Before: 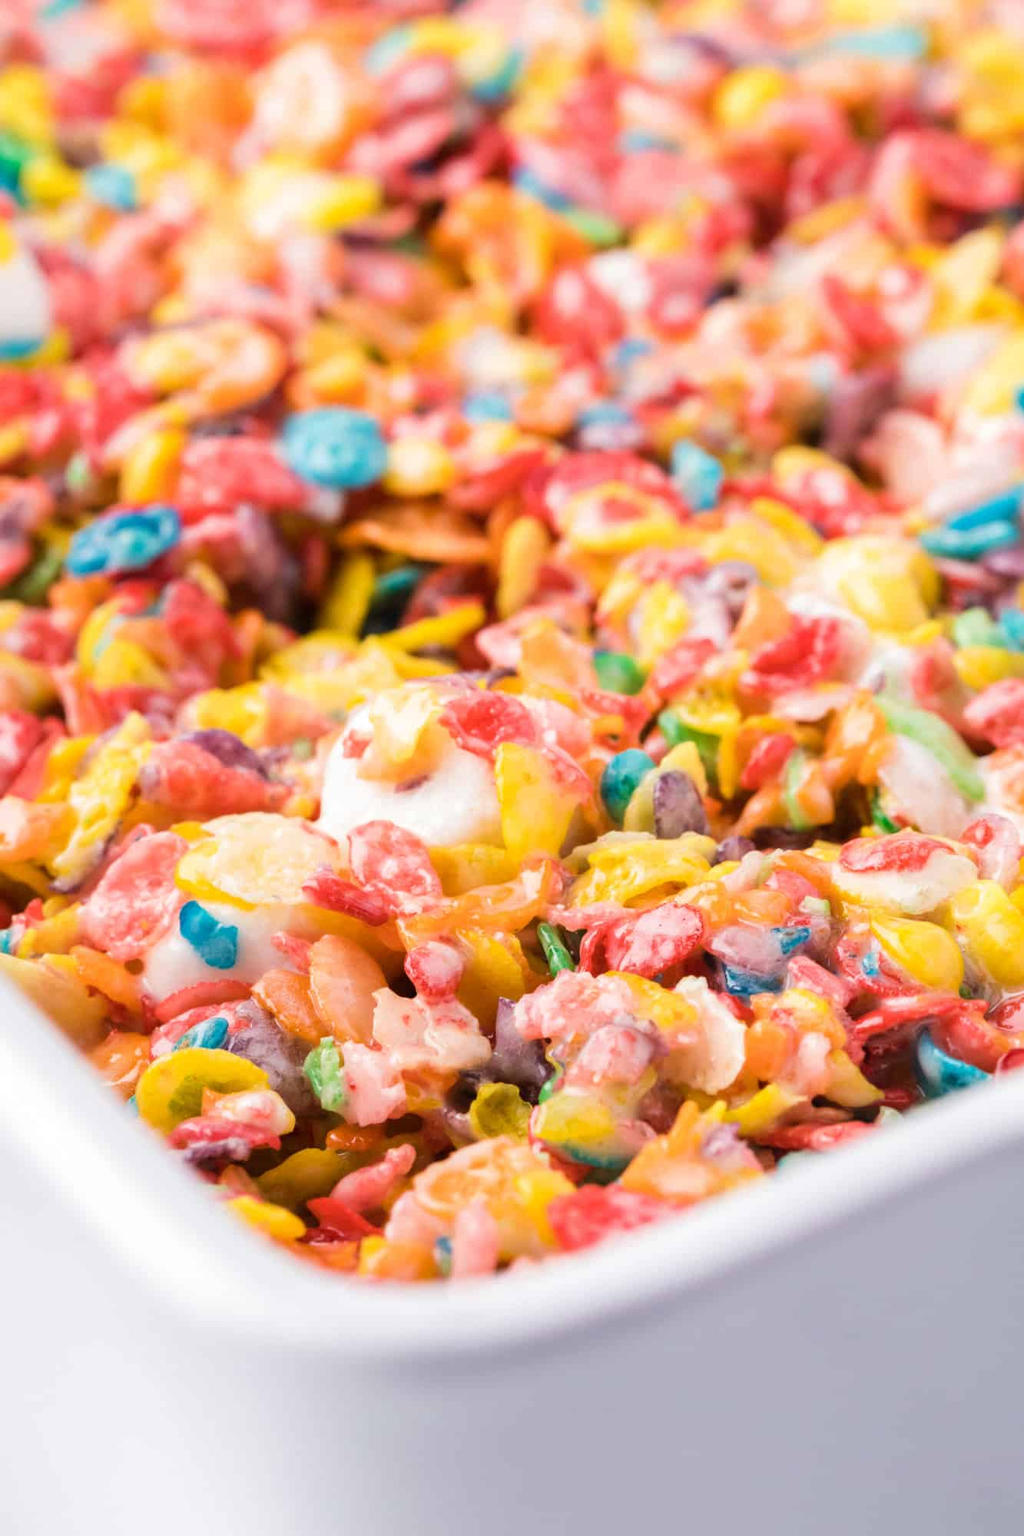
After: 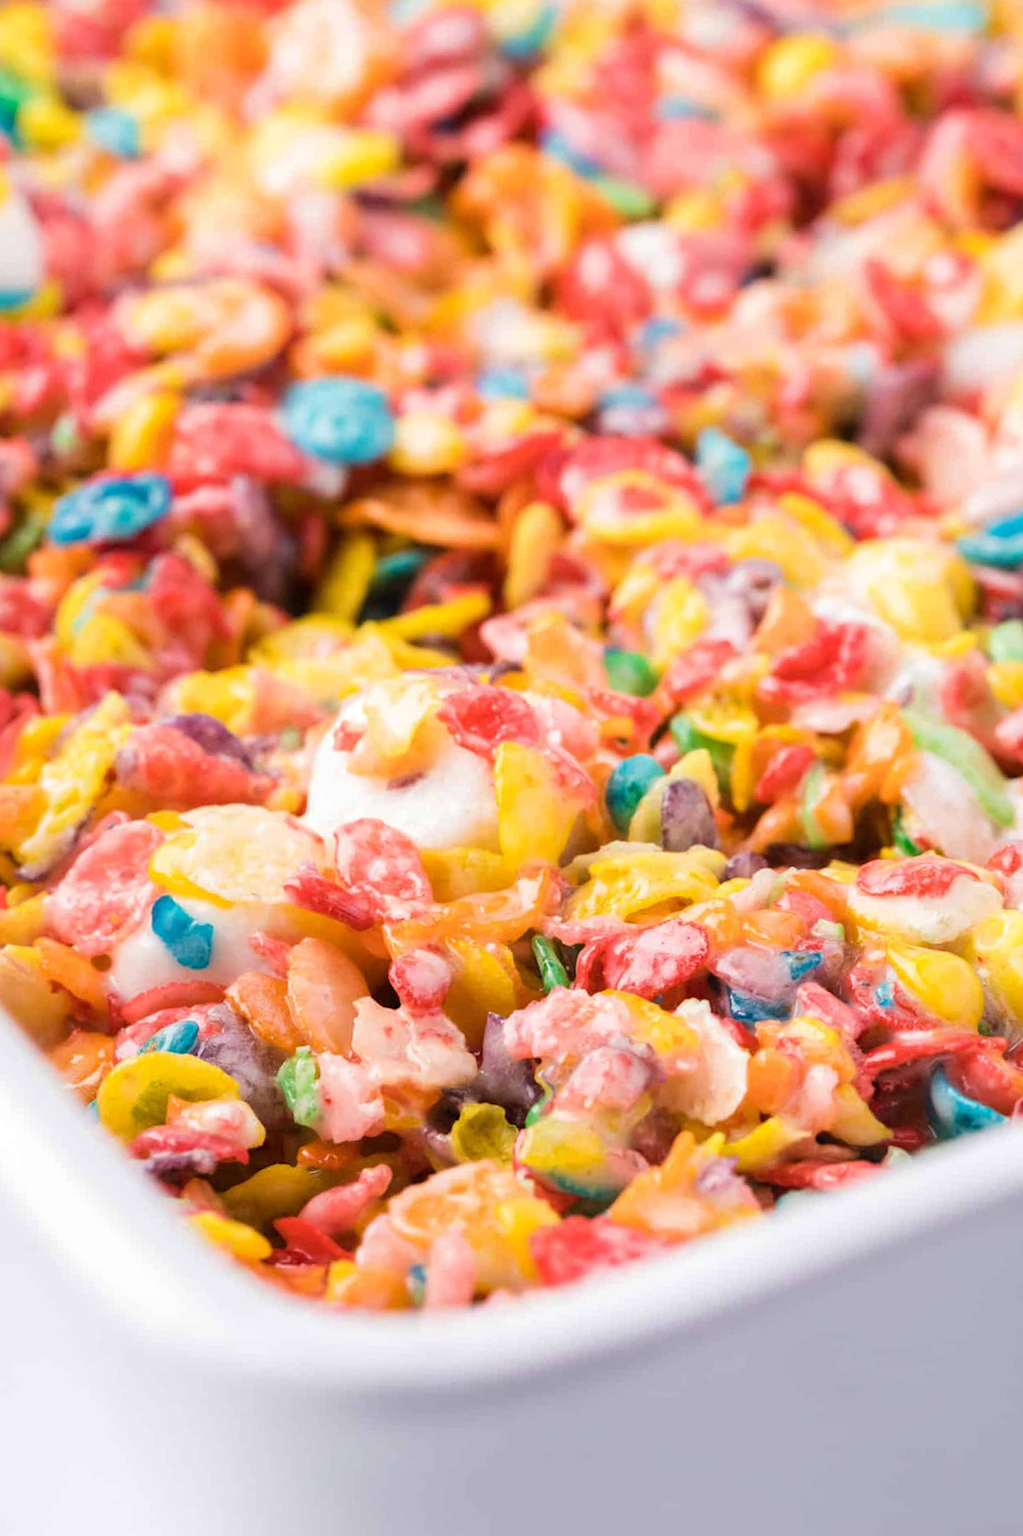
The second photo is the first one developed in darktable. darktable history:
crop and rotate: angle -2.51°
